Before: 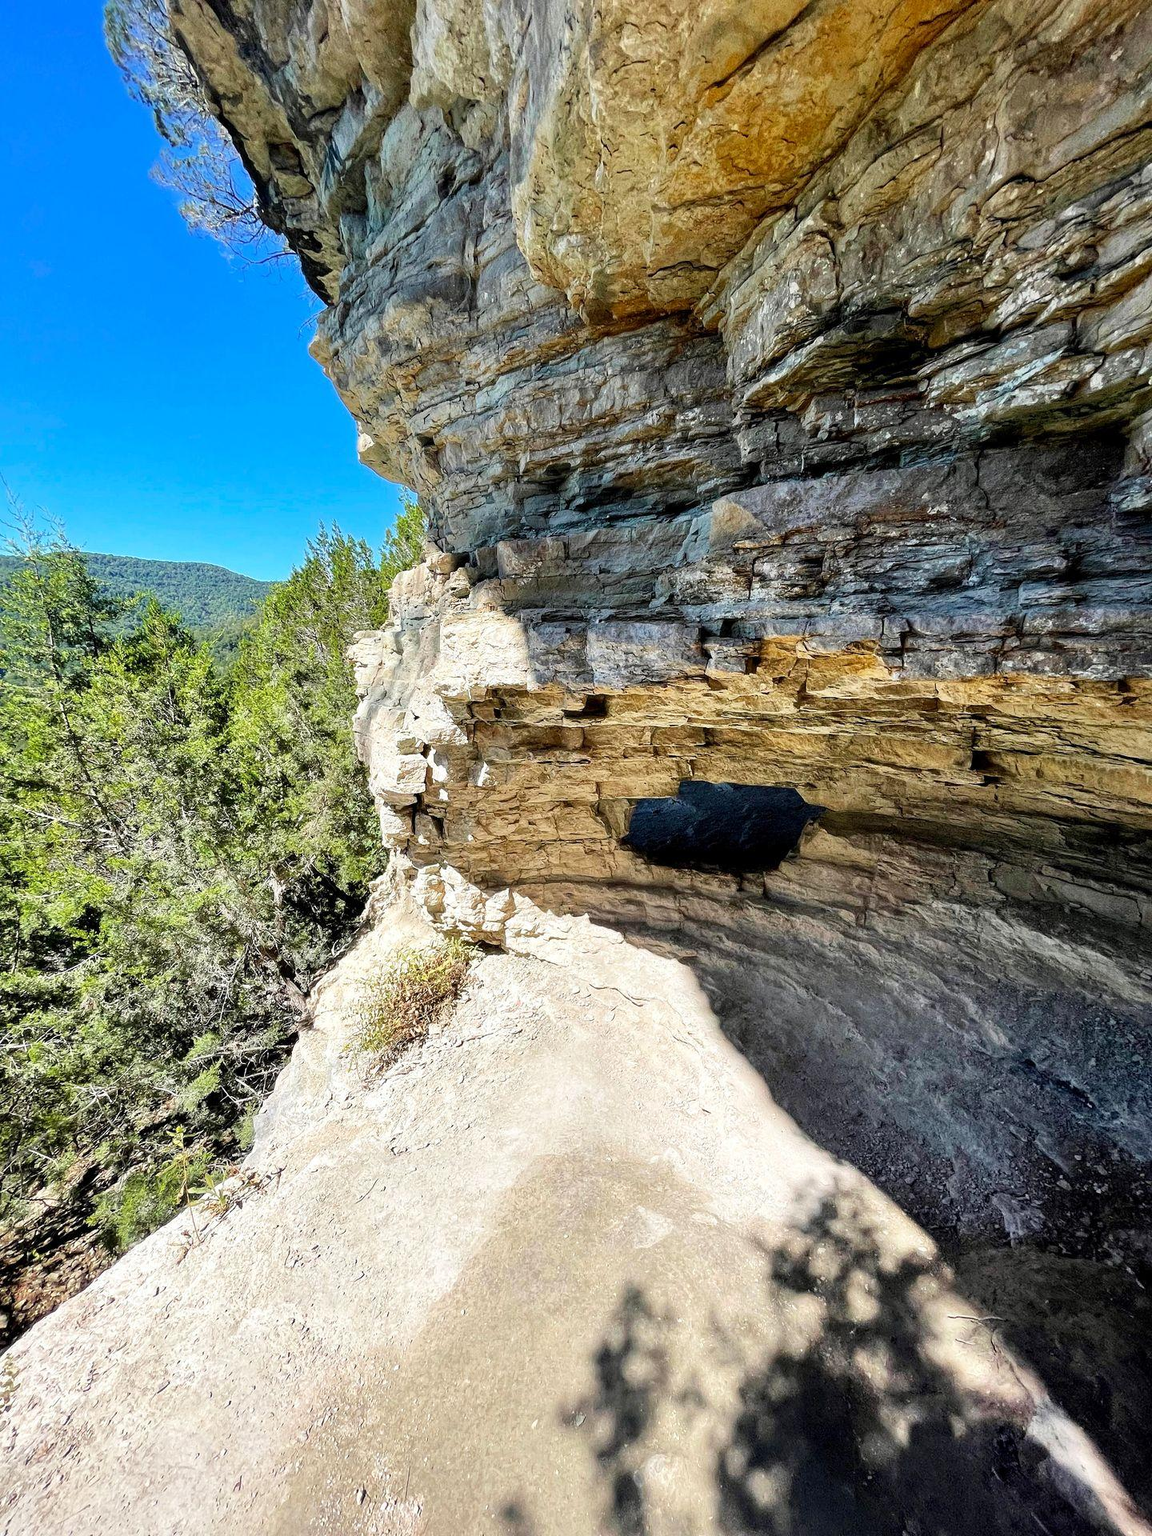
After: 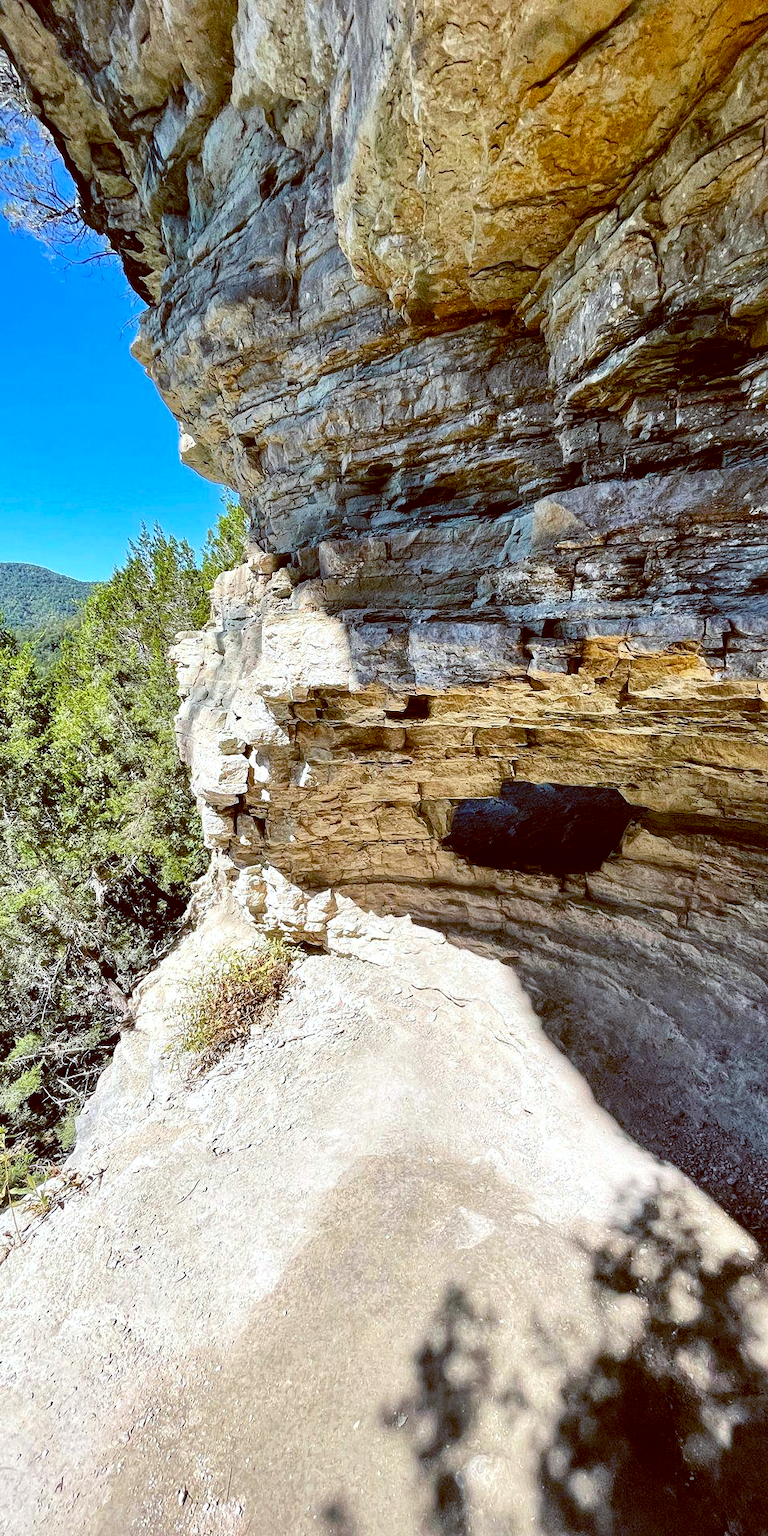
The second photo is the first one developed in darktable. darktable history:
color balance: lift [1, 1.015, 1.004, 0.985], gamma [1, 0.958, 0.971, 1.042], gain [1, 0.956, 0.977, 1.044]
local contrast: mode bilateral grid, contrast 20, coarseness 50, detail 120%, midtone range 0.2
contrast brightness saturation: contrast 0.07
crop and rotate: left 15.546%, right 17.787%
